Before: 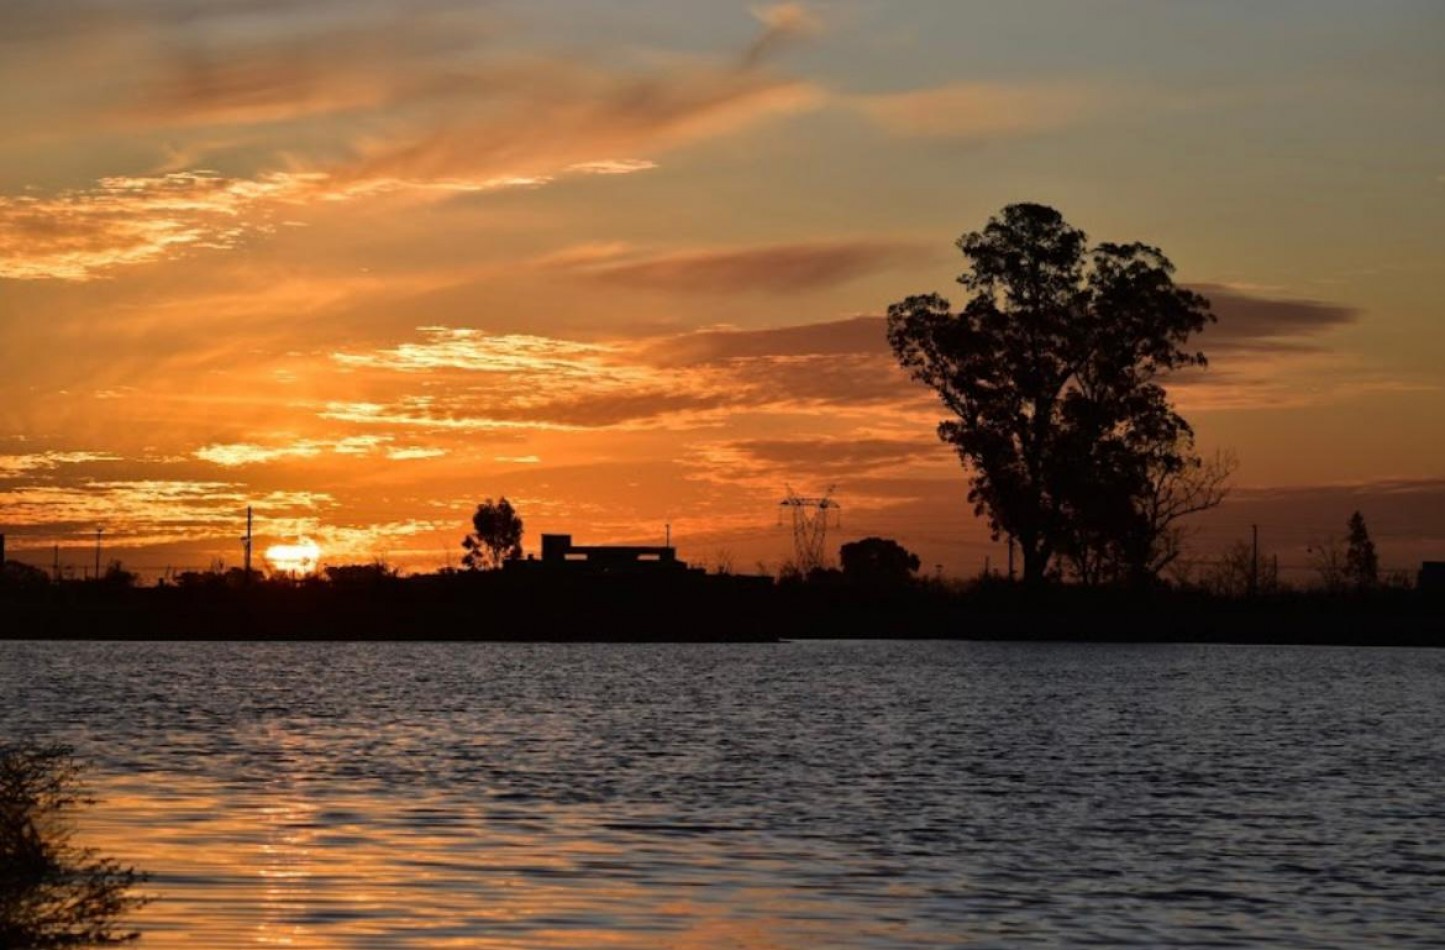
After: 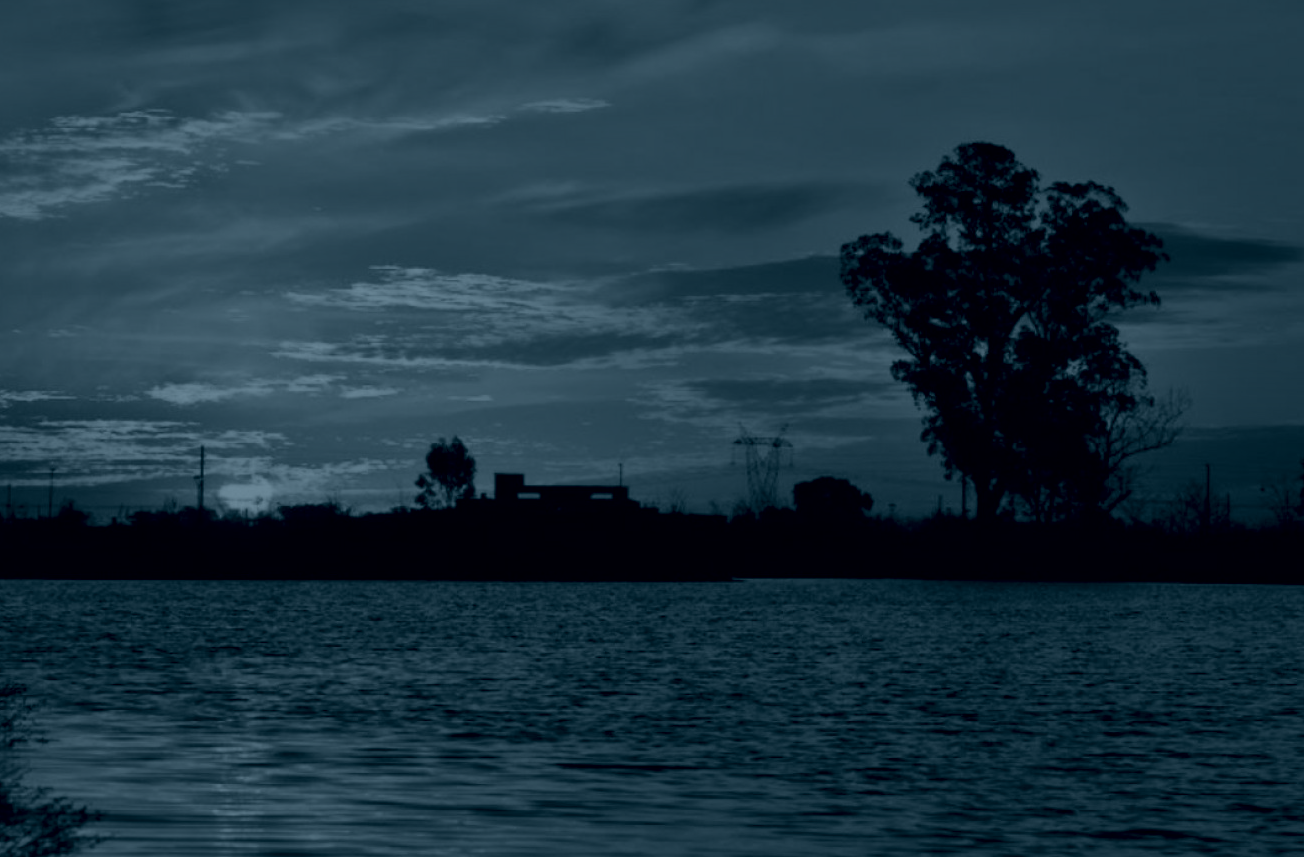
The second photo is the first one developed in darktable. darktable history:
shadows and highlights: soften with gaussian
velvia: on, module defaults
colorize: hue 194.4°, saturation 29%, source mix 61.75%, lightness 3.98%, version 1
crop: left 3.305%, top 6.436%, right 6.389%, bottom 3.258%
